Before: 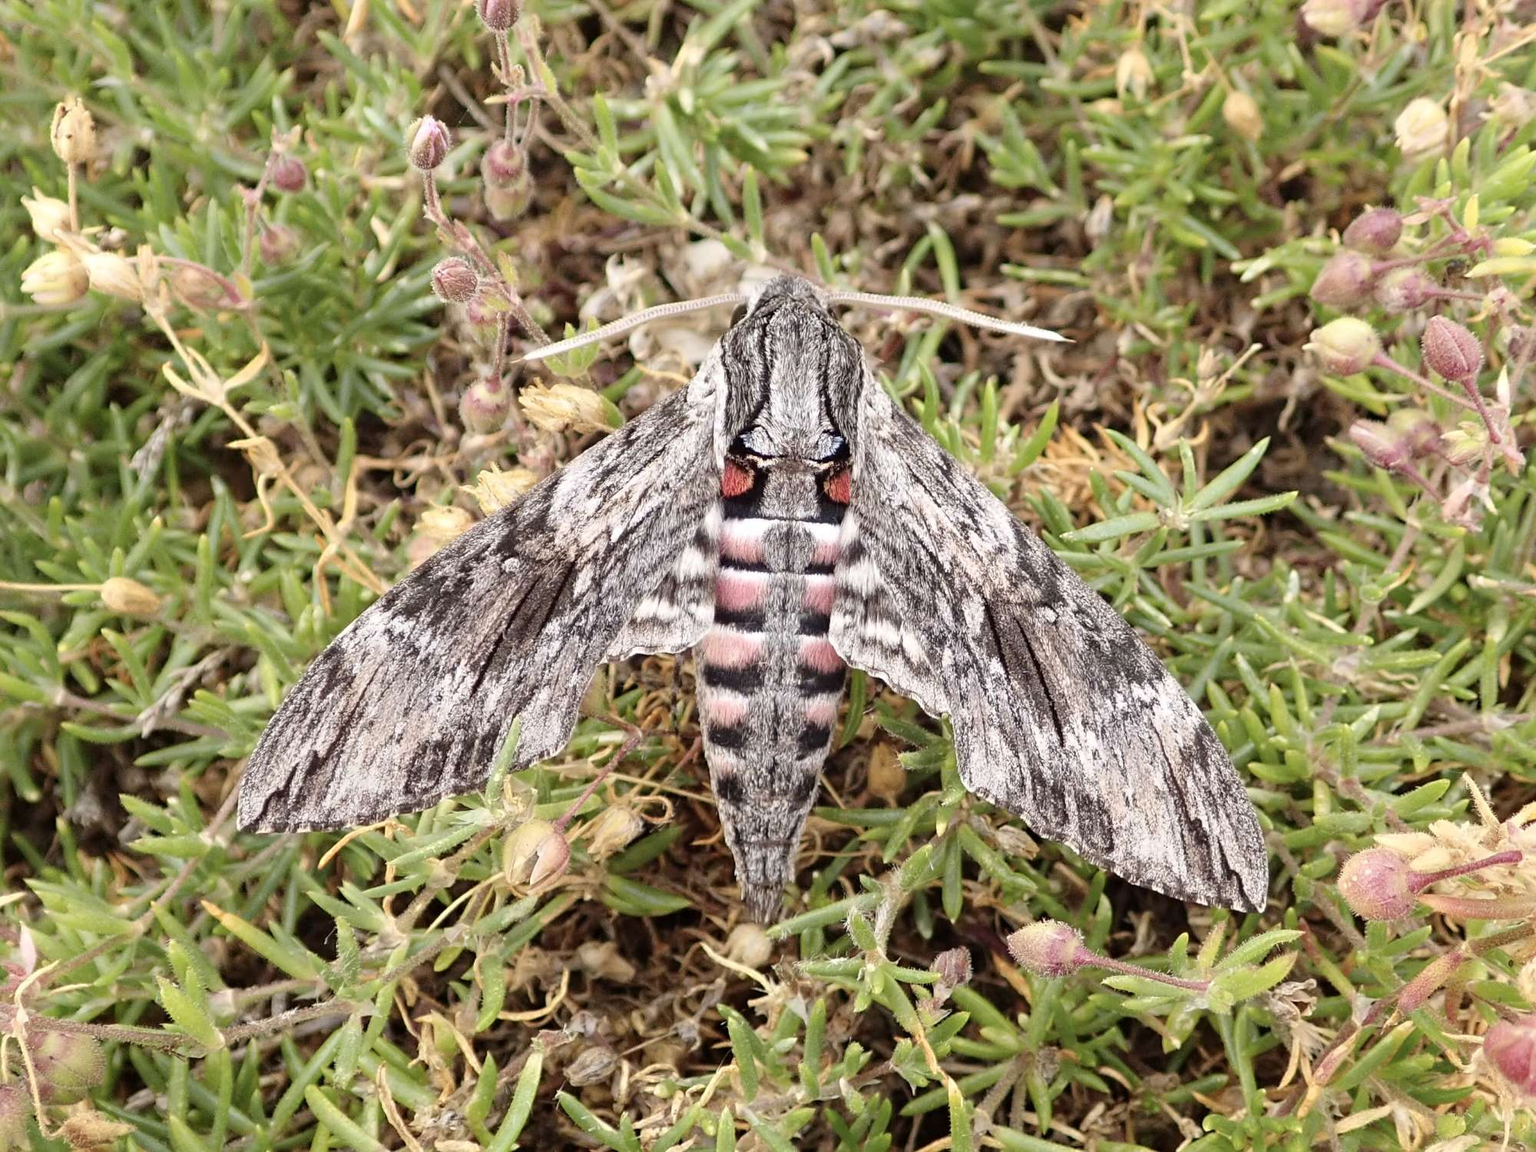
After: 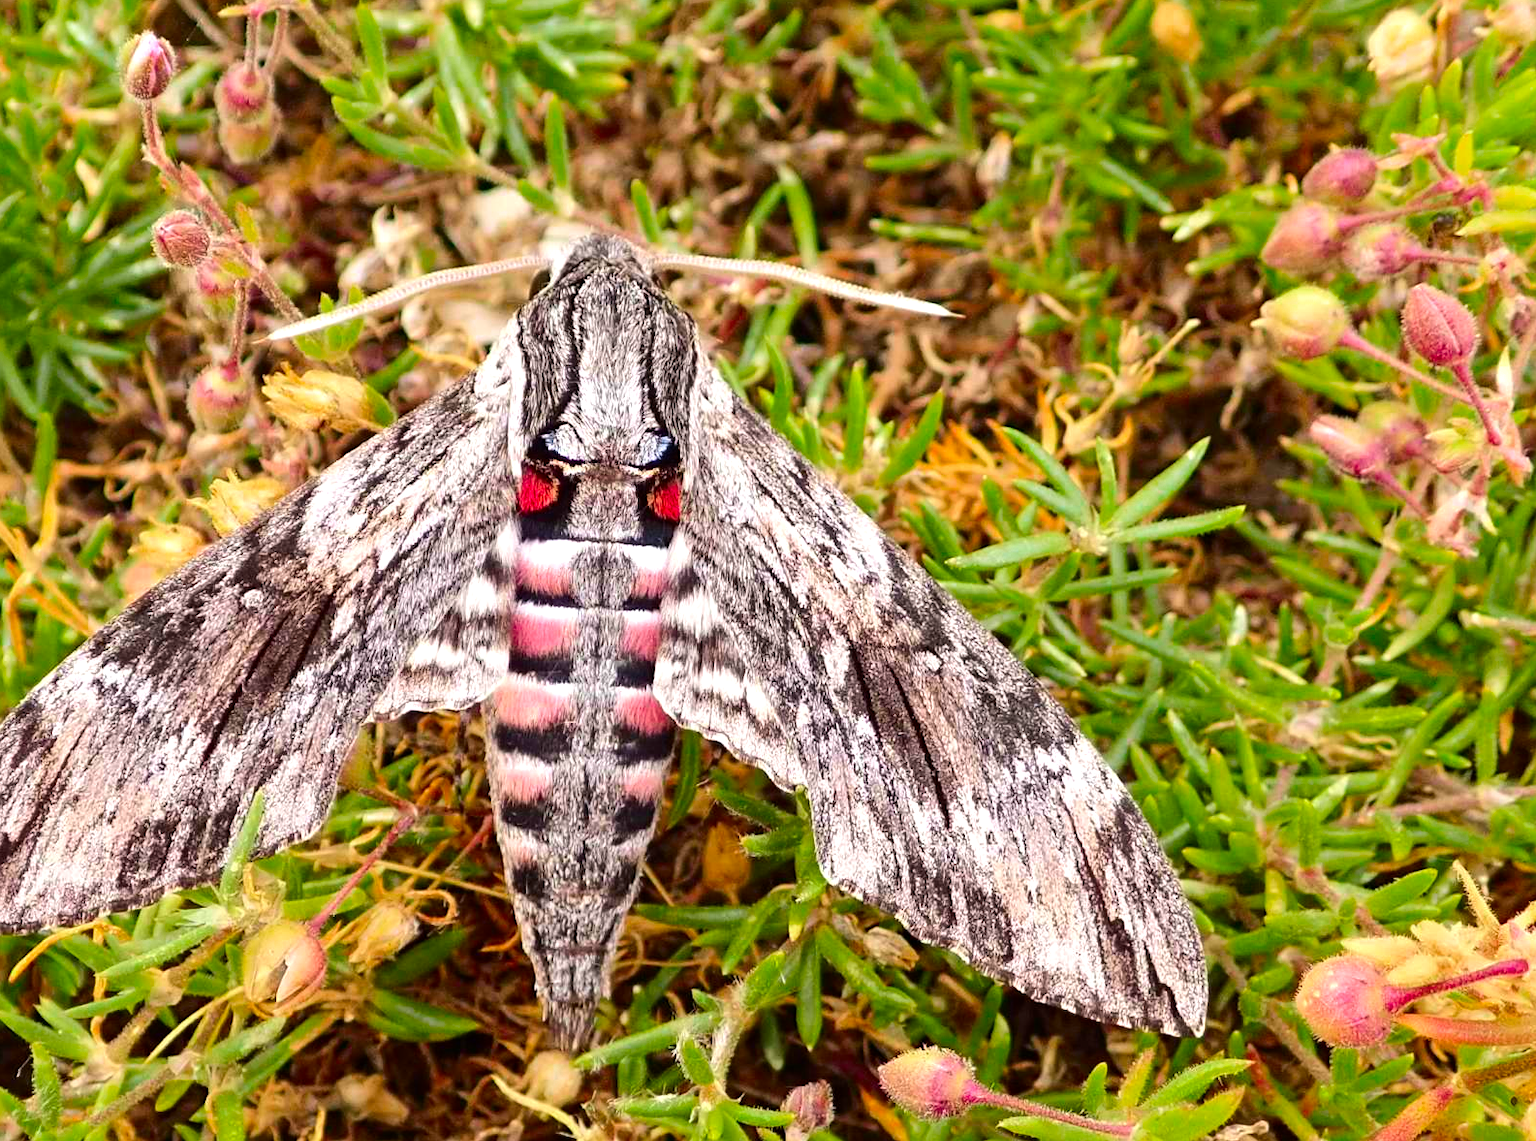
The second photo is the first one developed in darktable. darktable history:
color zones: curves: ch0 [(0, 0.425) (0.143, 0.422) (0.286, 0.42) (0.429, 0.419) (0.571, 0.419) (0.714, 0.42) (0.857, 0.422) (1, 0.425)]; ch1 [(0, 0.666) (0.143, 0.669) (0.286, 0.671) (0.429, 0.67) (0.571, 0.67) (0.714, 0.67) (0.857, 0.67) (1, 0.666)]
tone equalizer: -8 EV -0.416 EV, -7 EV -0.366 EV, -6 EV -0.337 EV, -5 EV -0.205 EV, -3 EV 0.229 EV, -2 EV 0.326 EV, -1 EV 0.411 EV, +0 EV 0.409 EV, edges refinement/feathering 500, mask exposure compensation -1.57 EV, preserve details no
contrast brightness saturation: contrast 0.093, saturation 0.268
crop and rotate: left 20.284%, top 7.912%, right 0.447%, bottom 13.512%
